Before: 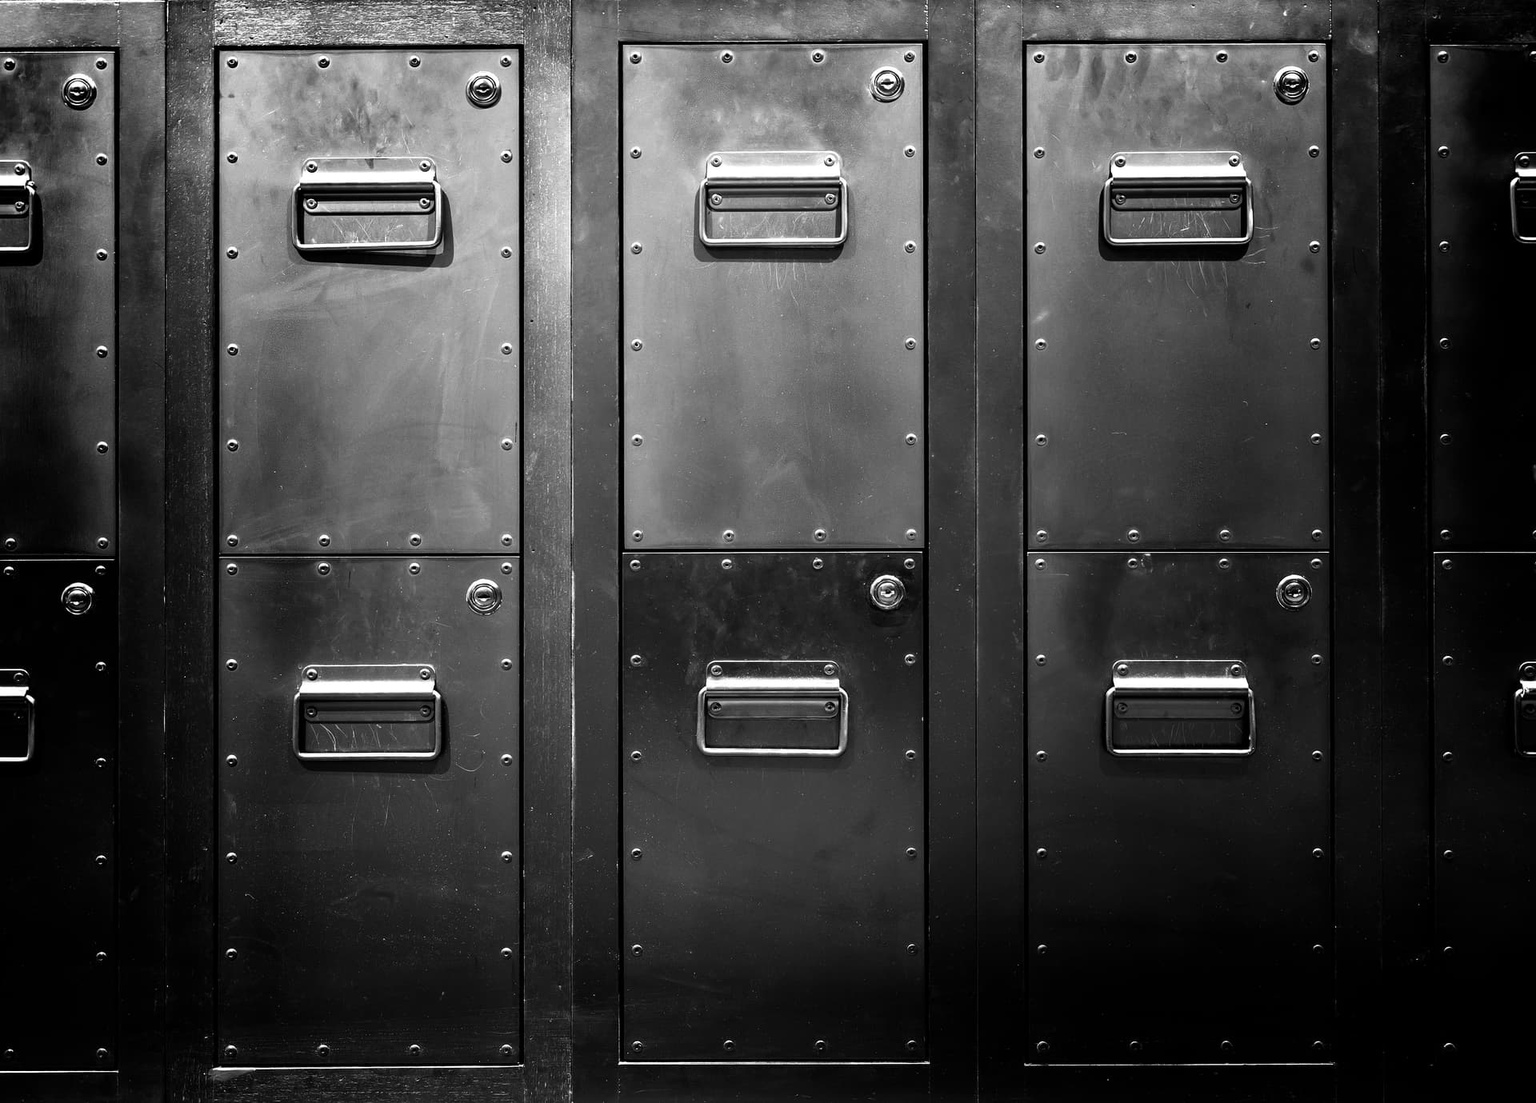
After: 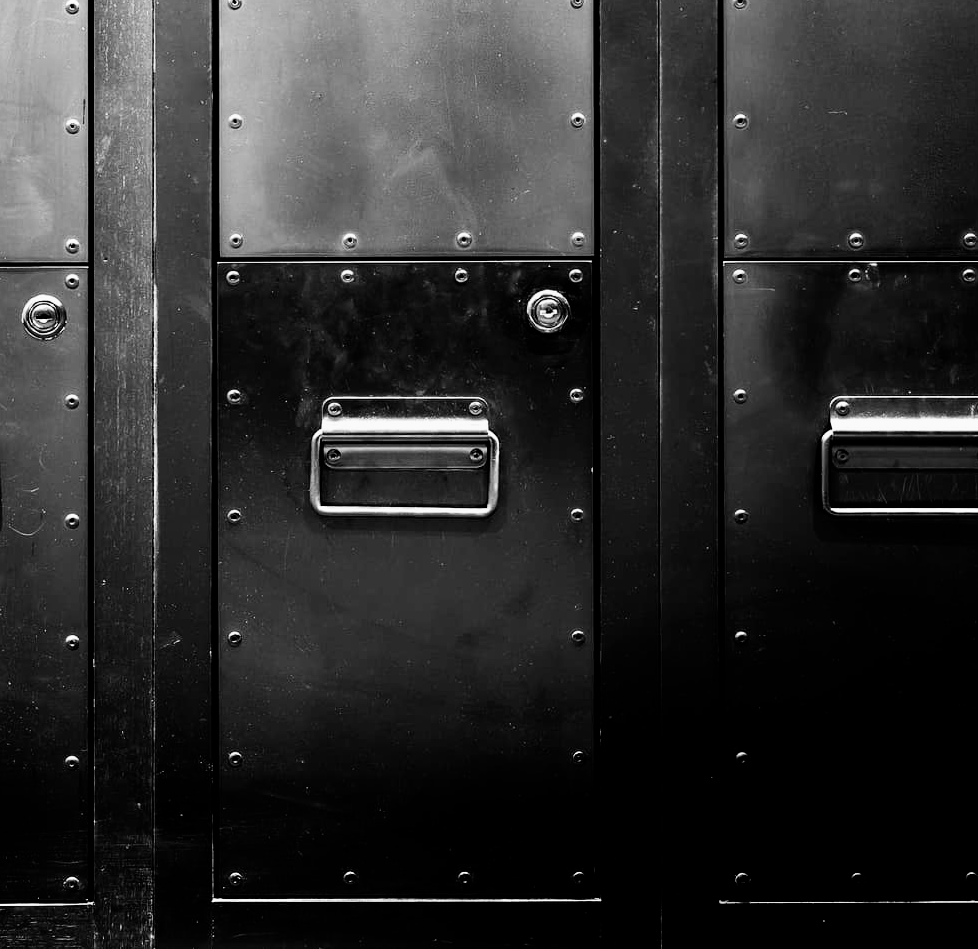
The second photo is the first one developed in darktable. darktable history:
crop and rotate: left 29.237%, top 31.152%, right 19.807%
filmic rgb: black relative exposure -16 EV, white relative exposure 6.29 EV, hardness 5.1, contrast 1.35
exposure: black level correction 0, exposure 0.3 EV, compensate highlight preservation false
contrast brightness saturation: contrast 0.08, saturation 0.02
